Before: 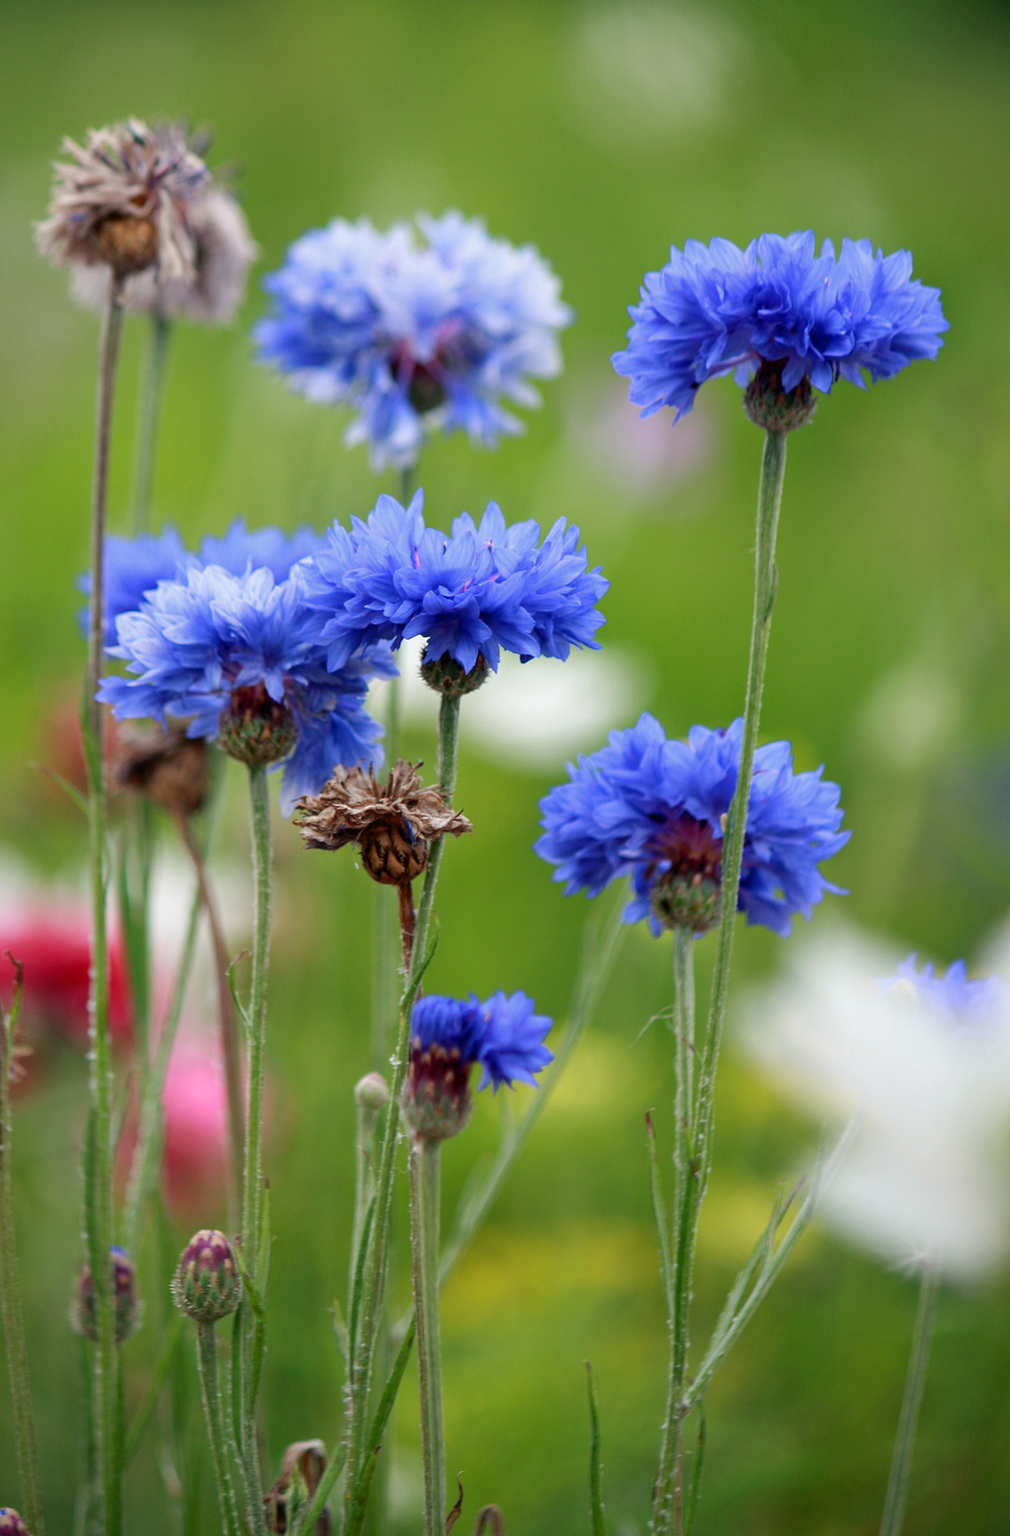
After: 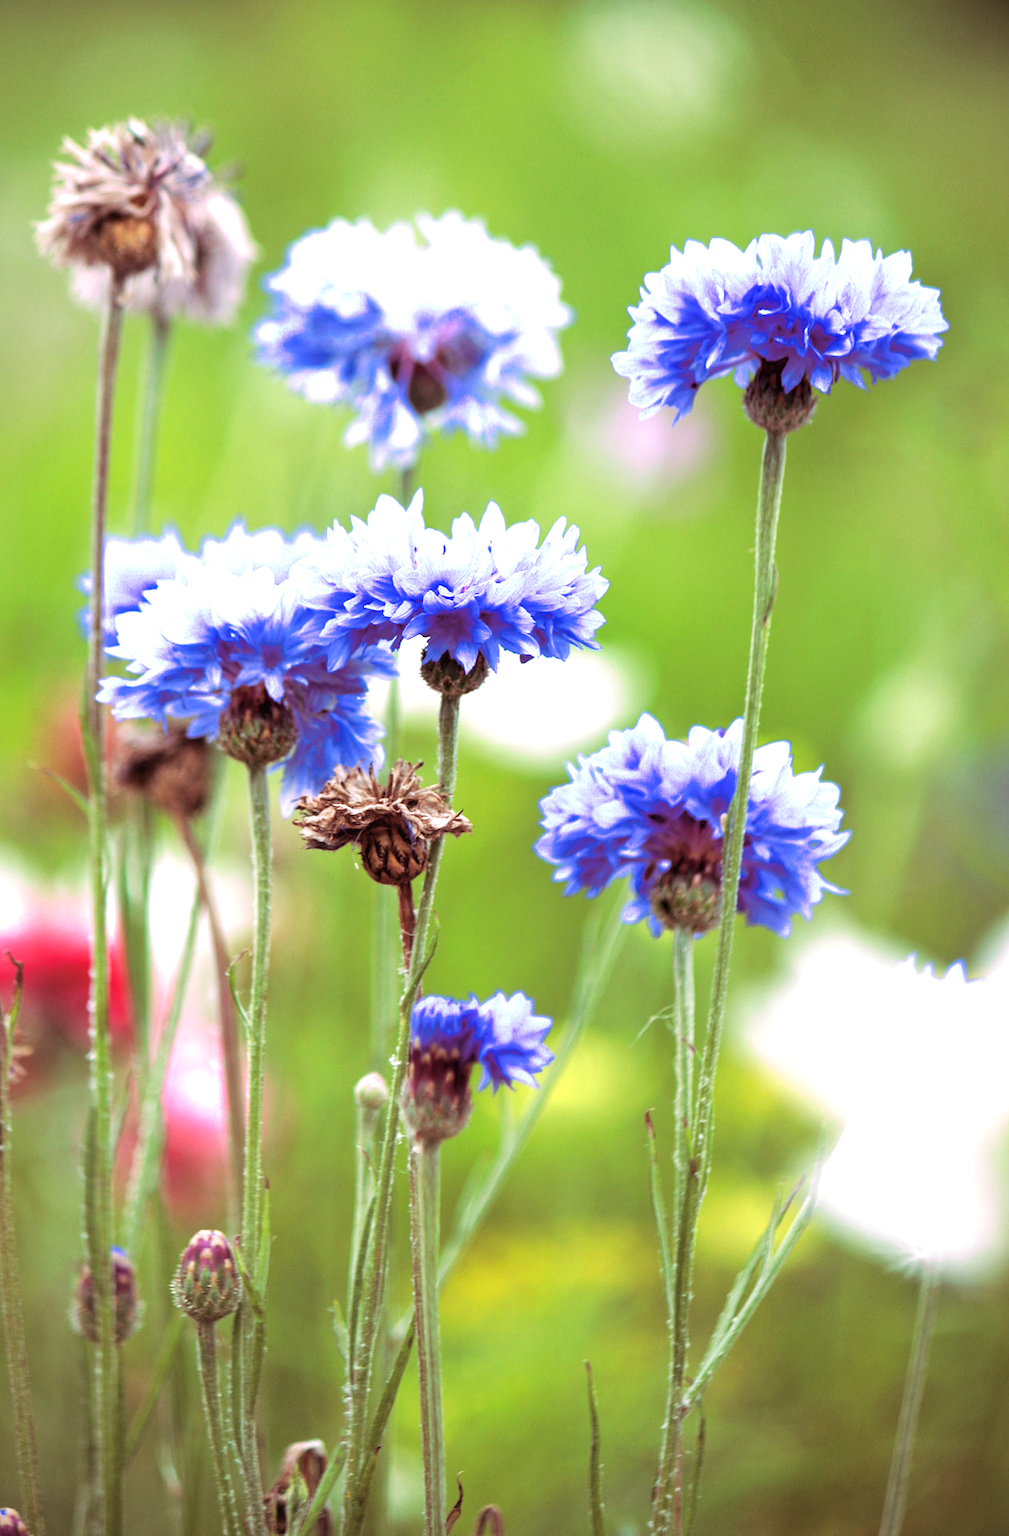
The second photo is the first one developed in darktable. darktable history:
exposure: exposure 1 EV, compensate highlight preservation false
split-toning: highlights › hue 298.8°, highlights › saturation 0.73, compress 41.76%
